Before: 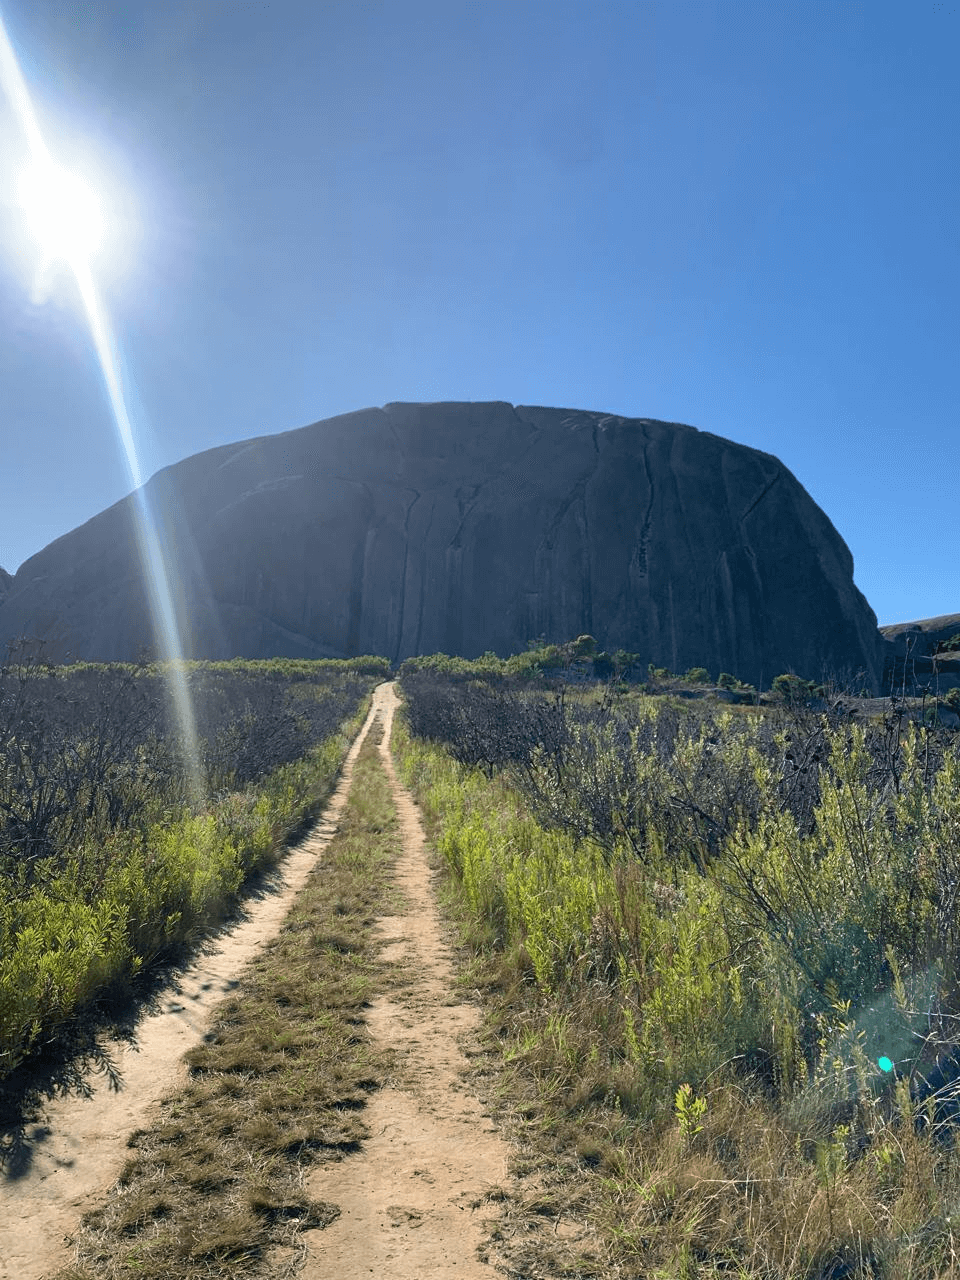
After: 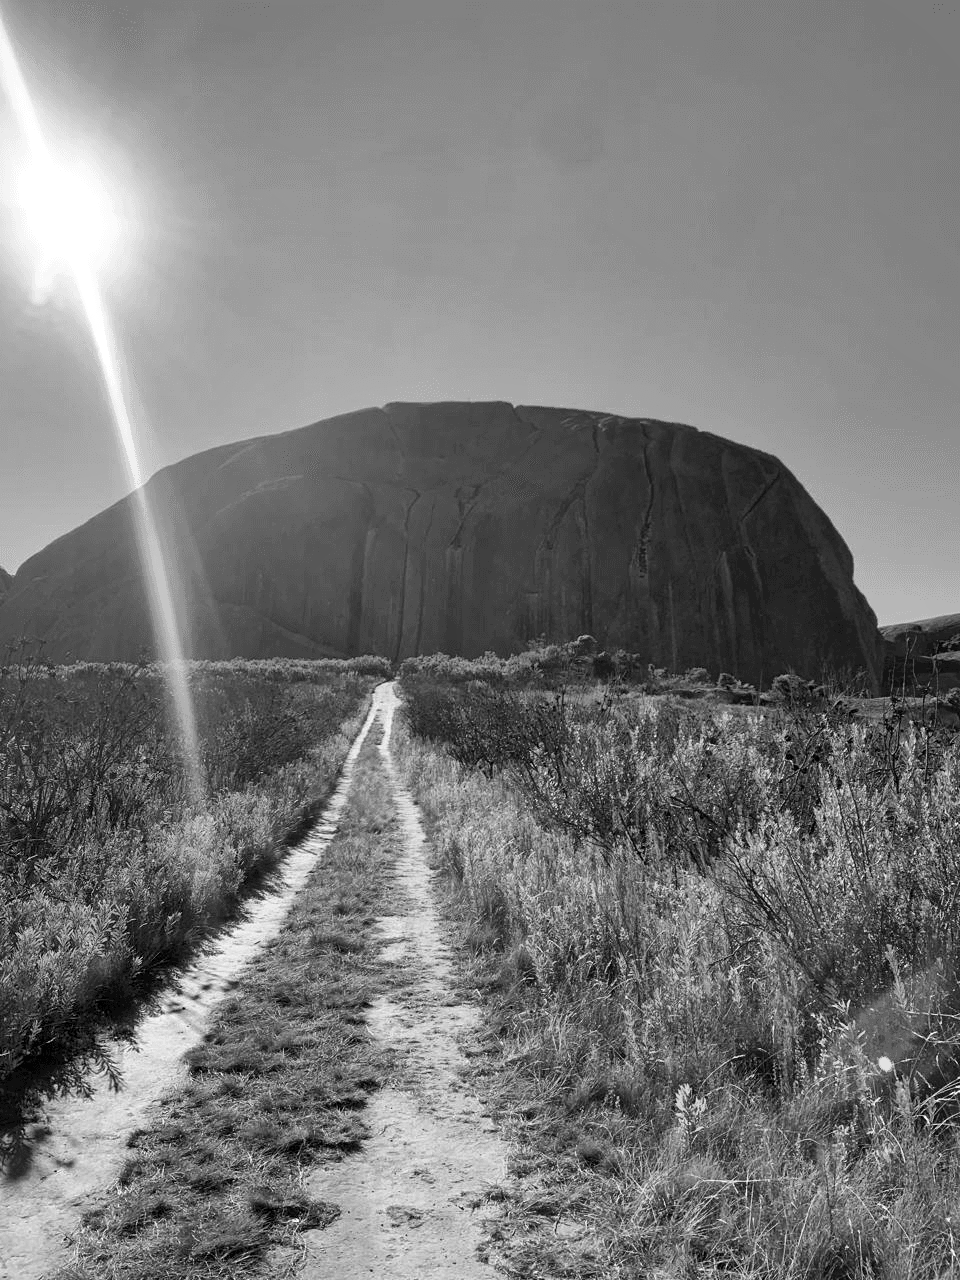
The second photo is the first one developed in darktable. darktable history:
monochrome: on, module defaults
shadows and highlights: radius 331.84, shadows 53.55, highlights -100, compress 94.63%, highlights color adjustment 73.23%, soften with gaussian
local contrast: mode bilateral grid, contrast 20, coarseness 50, detail 140%, midtone range 0.2
